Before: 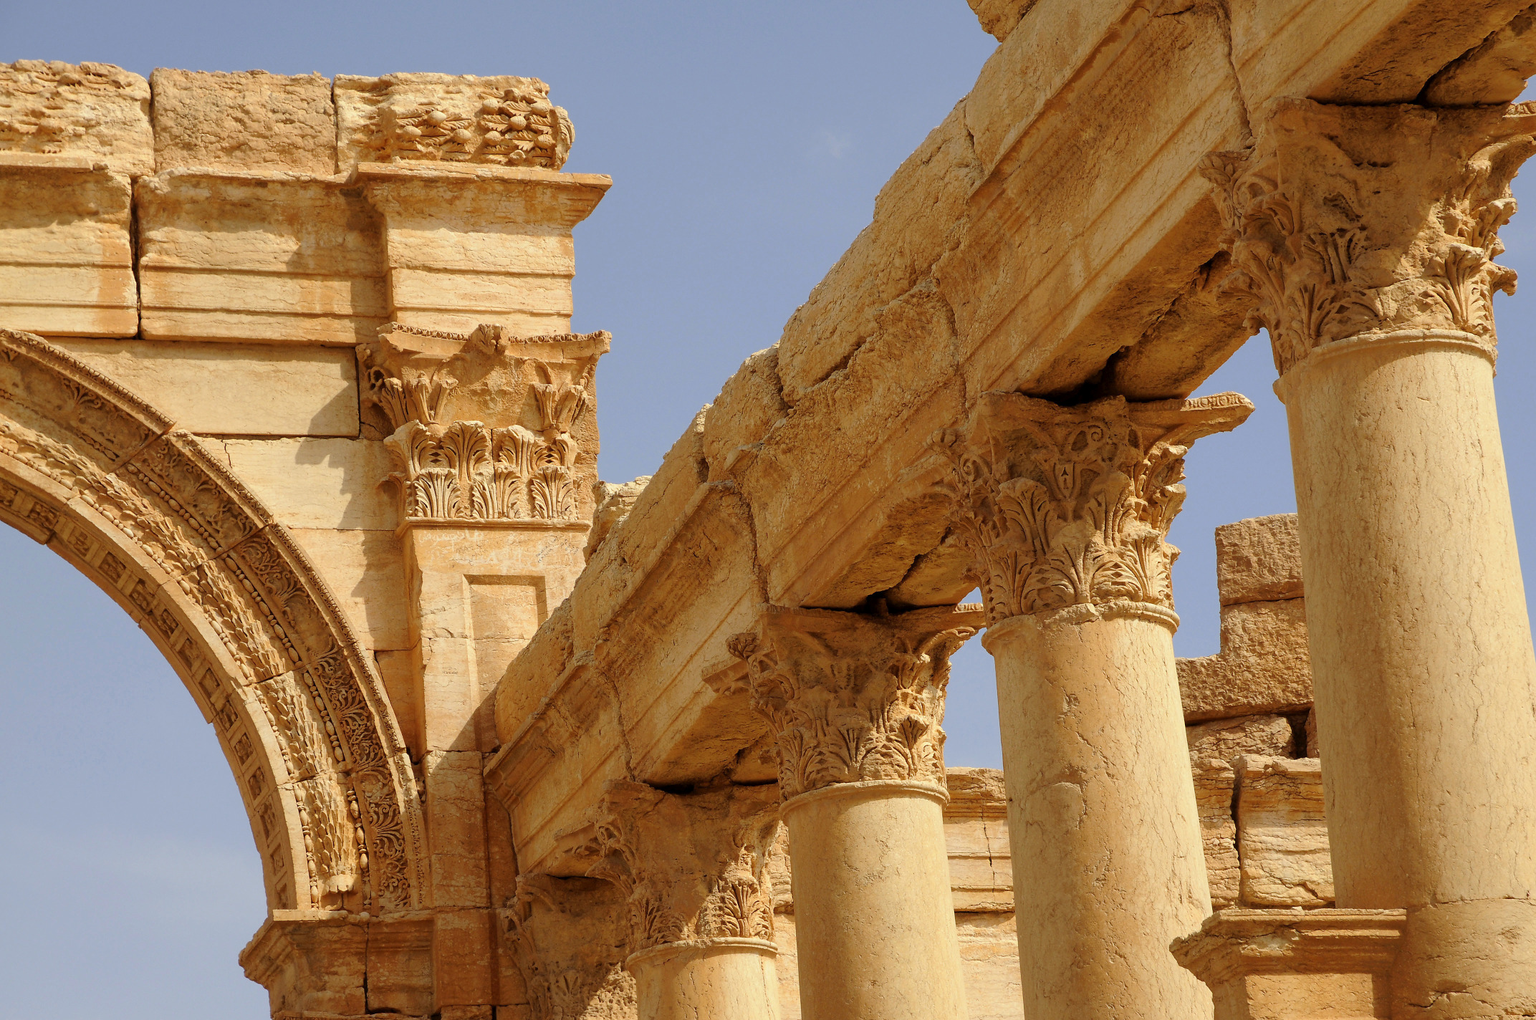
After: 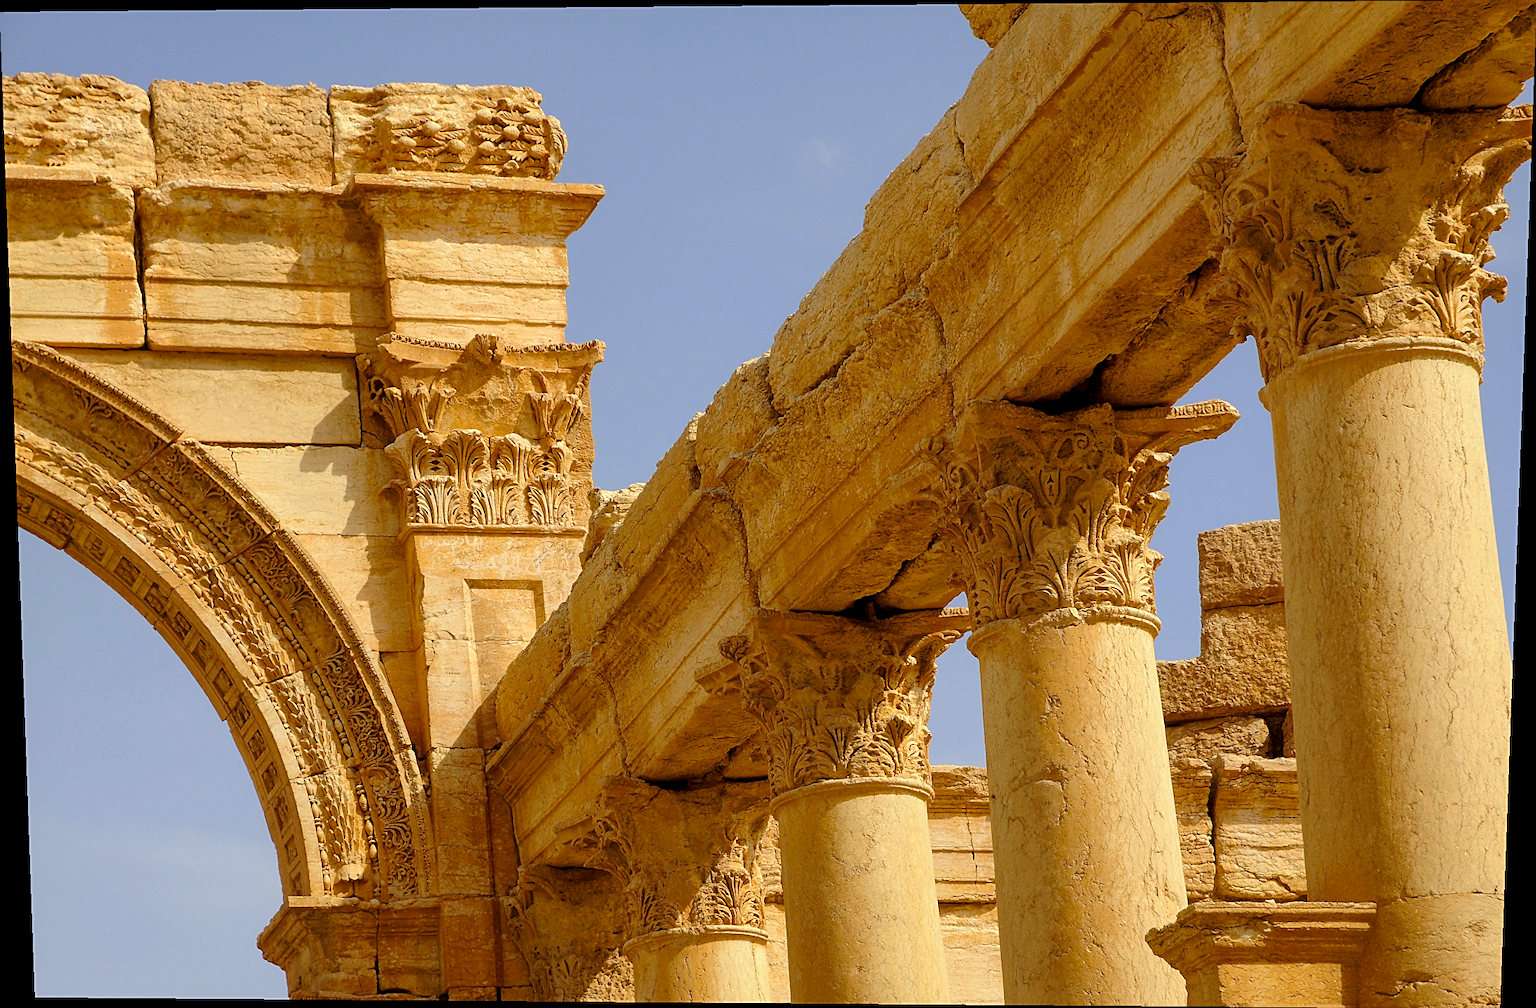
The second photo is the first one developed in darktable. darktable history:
local contrast: highlights 100%, shadows 100%, detail 120%, midtone range 0.2
tone equalizer: on, module defaults
sharpen: on, module defaults
color balance rgb: perceptual saturation grading › global saturation 20%, global vibrance 10%
rotate and perspective: lens shift (vertical) 0.048, lens shift (horizontal) -0.024, automatic cropping off
